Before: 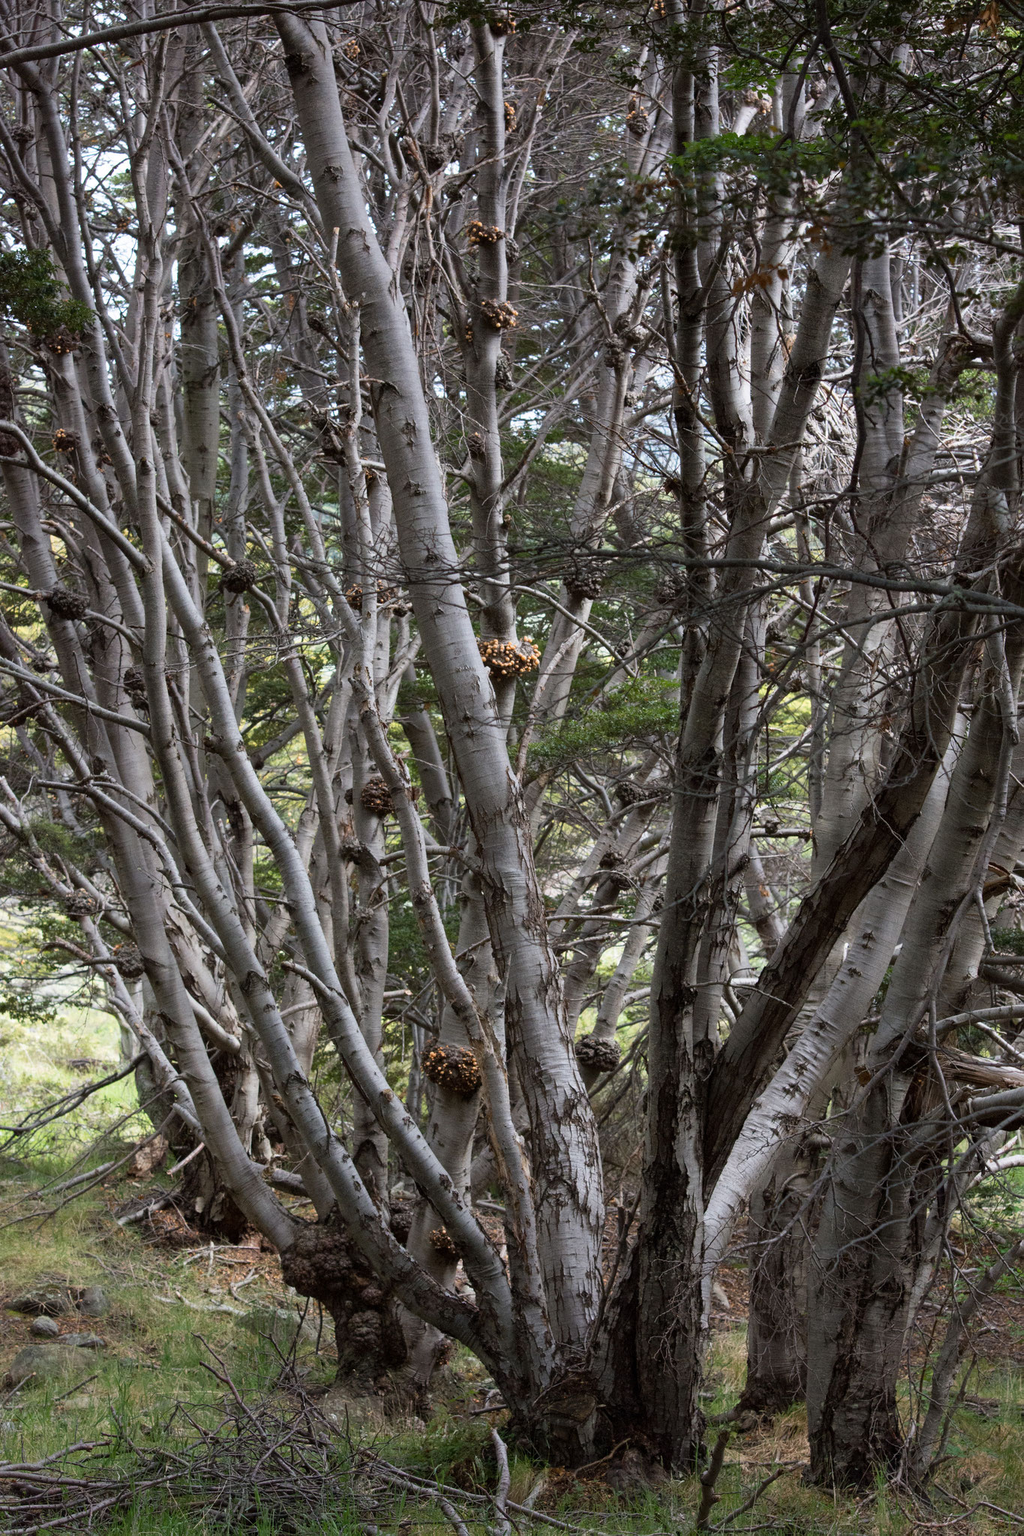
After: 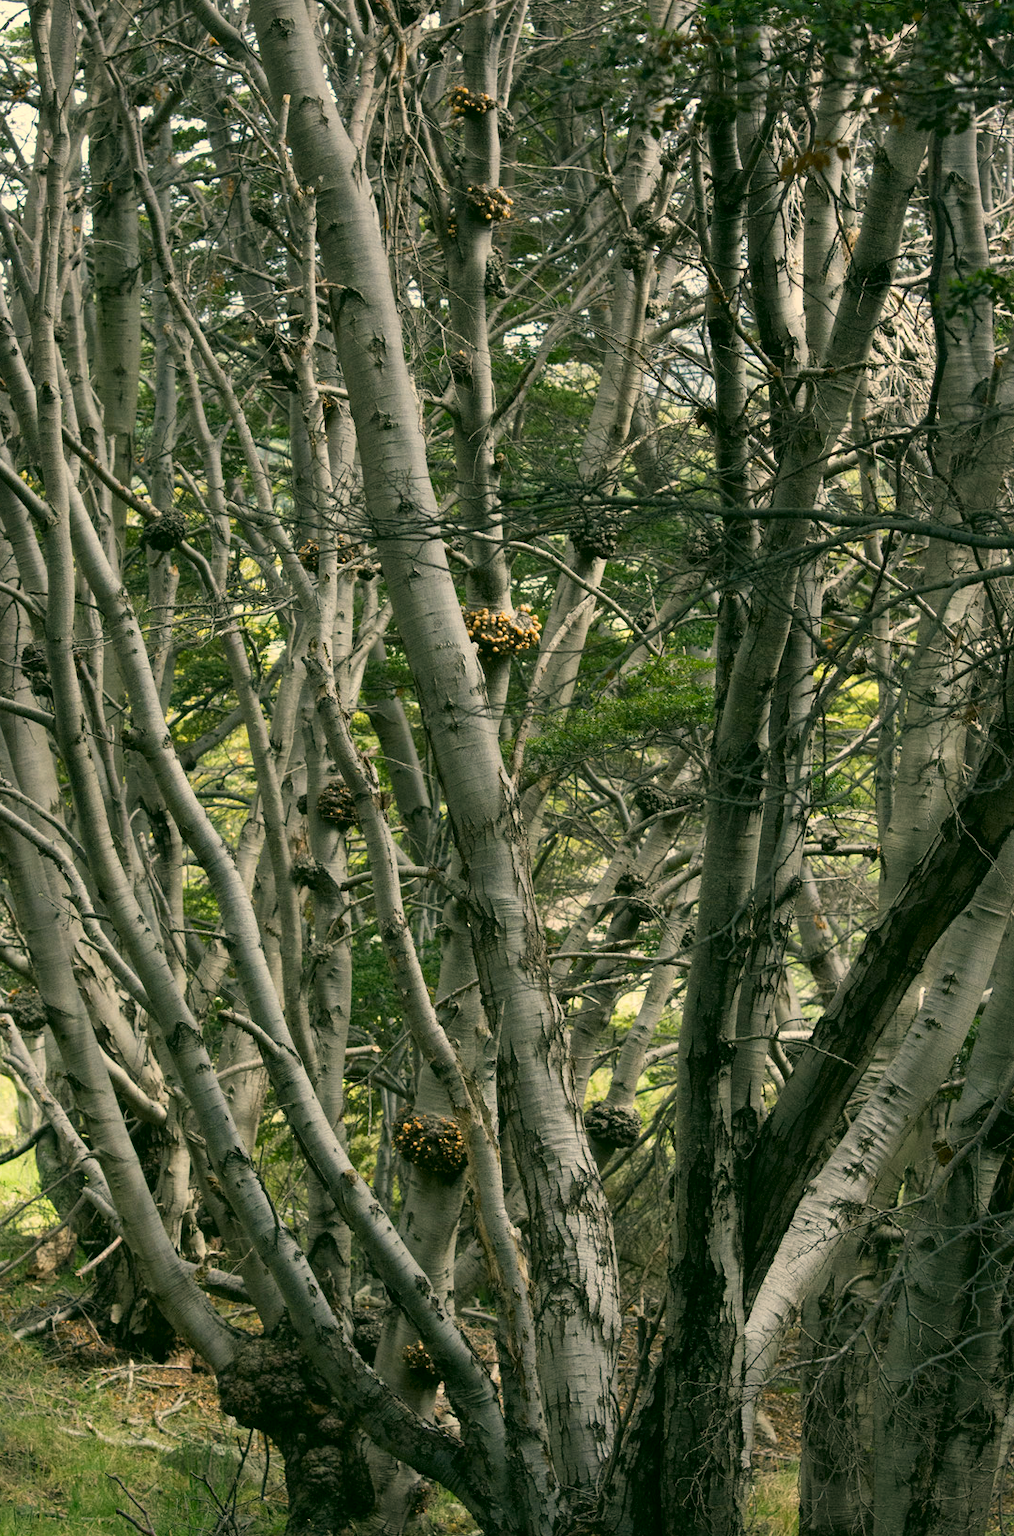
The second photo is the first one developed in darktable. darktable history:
color correction: highlights a* 4.79, highlights b* 23.84, shadows a* -15.55, shadows b* 3.99
crop and rotate: left 10.416%, top 9.88%, right 10.088%, bottom 9.941%
